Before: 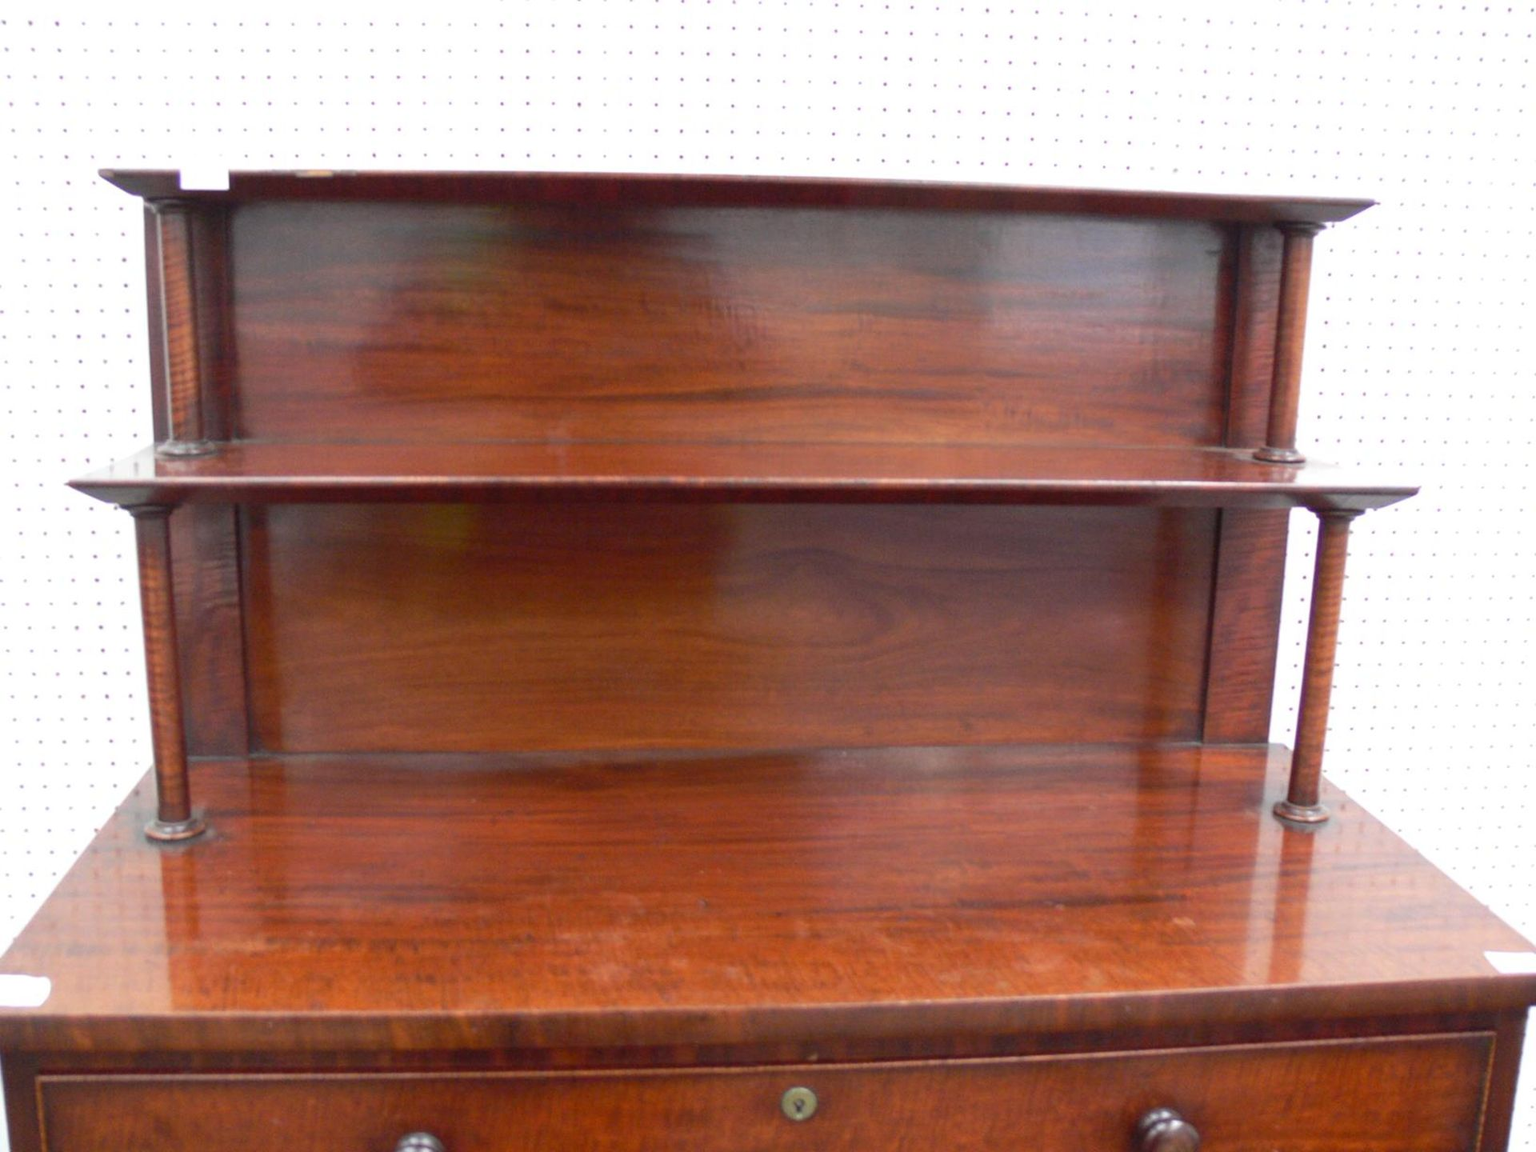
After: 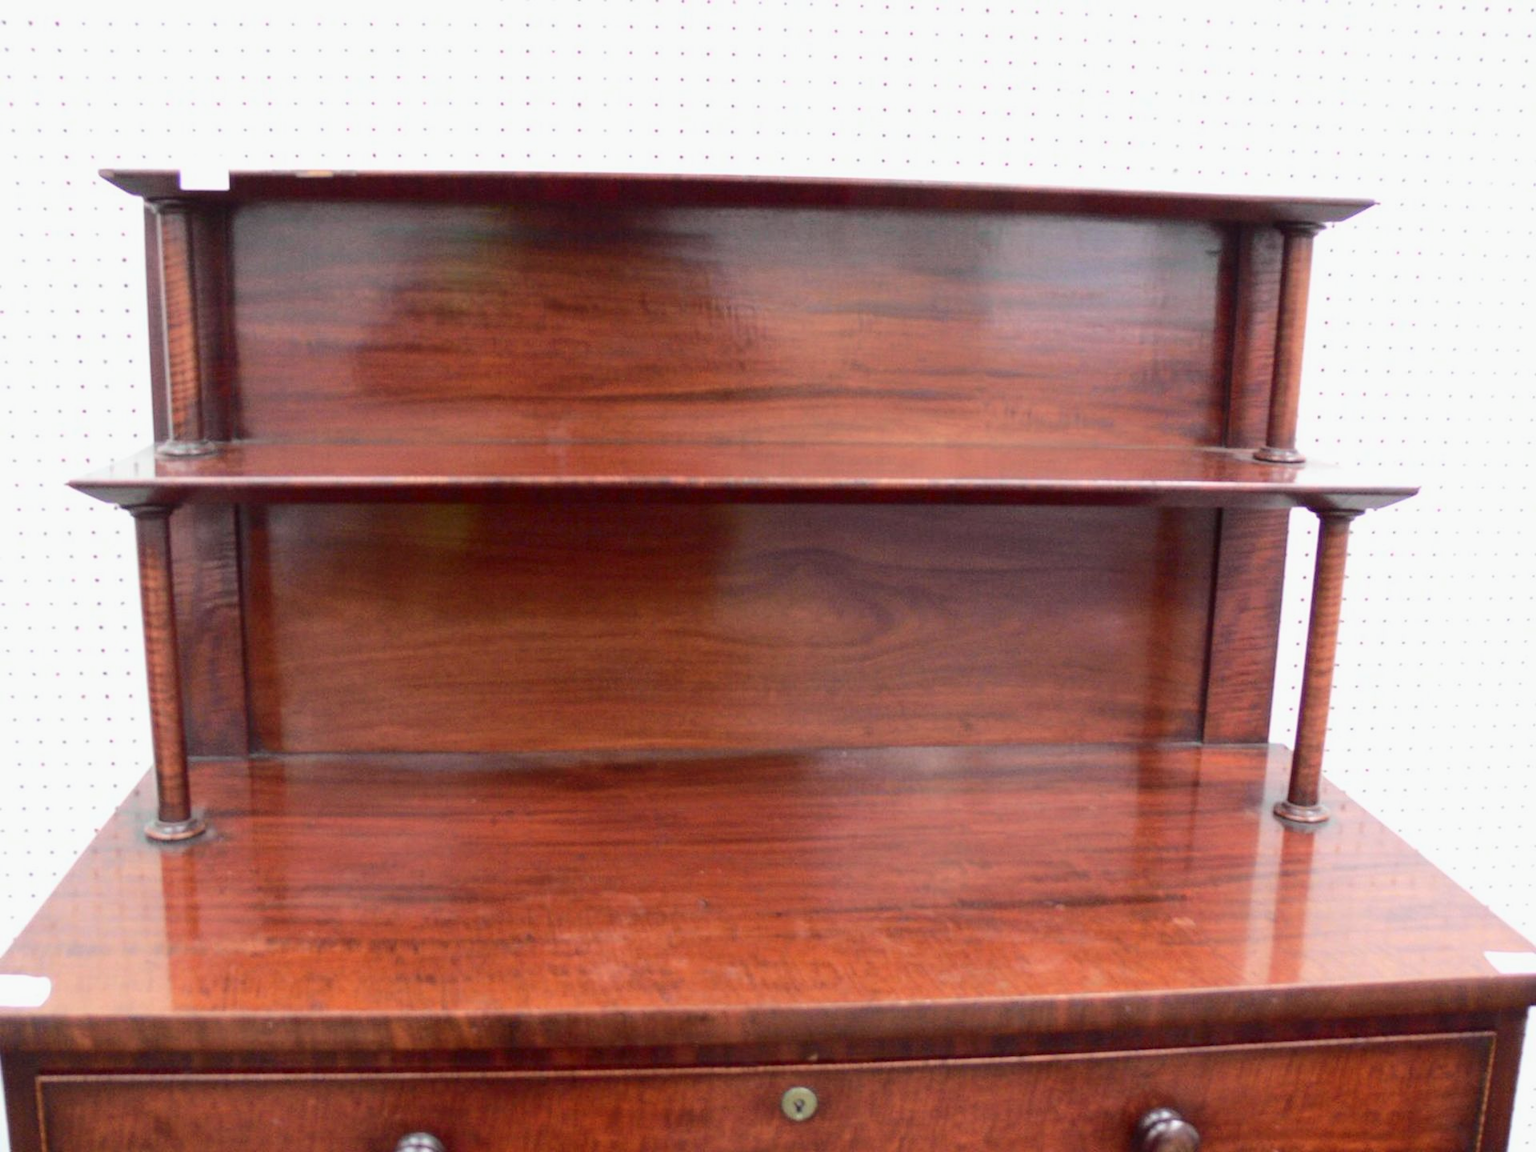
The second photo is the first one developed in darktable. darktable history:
tone curve: curves: ch0 [(0, 0) (0.105, 0.068) (0.181, 0.14) (0.28, 0.259) (0.384, 0.404) (0.485, 0.531) (0.638, 0.681) (0.87, 0.883) (1, 0.977)]; ch1 [(0, 0) (0.161, 0.092) (0.35, 0.33) (0.379, 0.401) (0.456, 0.469) (0.501, 0.499) (0.516, 0.524) (0.562, 0.569) (0.635, 0.646) (1, 1)]; ch2 [(0, 0) (0.371, 0.362) (0.437, 0.437) (0.5, 0.5) (0.53, 0.524) (0.56, 0.561) (0.622, 0.606) (1, 1)], color space Lab, independent channels, preserve colors none
